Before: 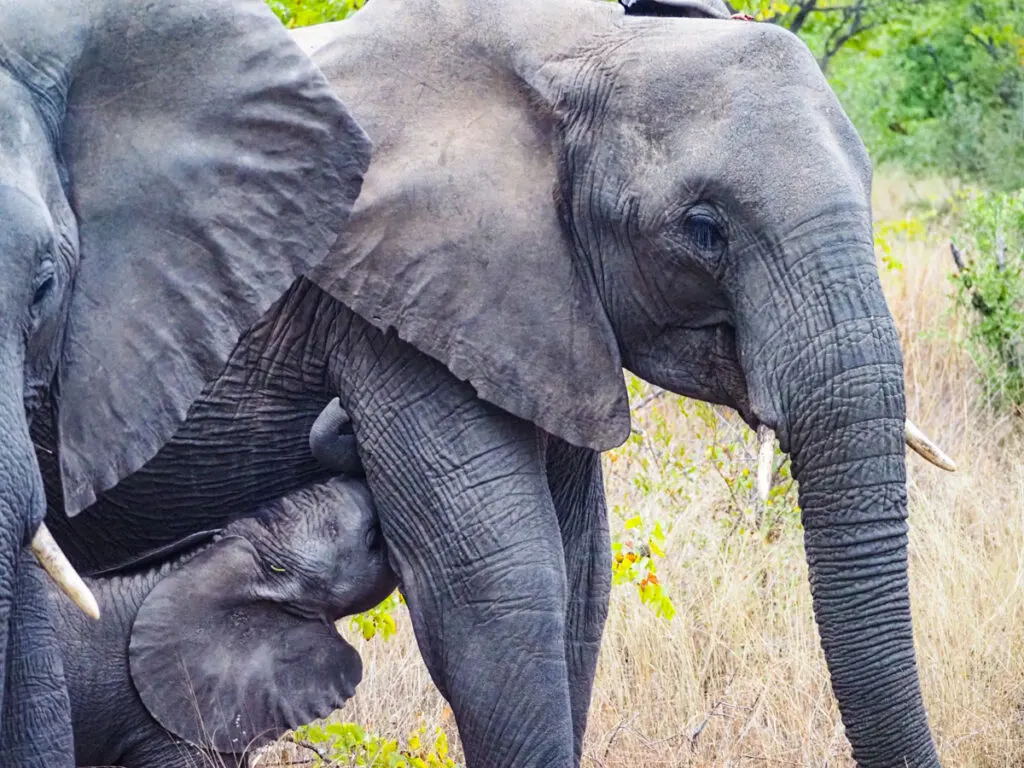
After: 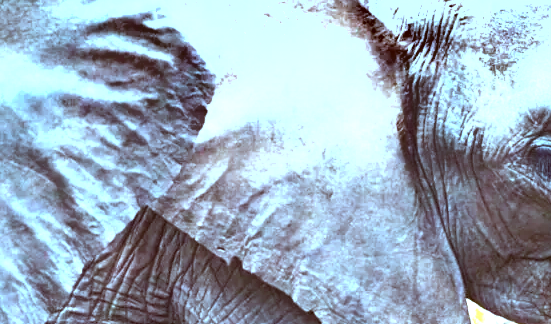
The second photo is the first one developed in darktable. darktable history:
shadows and highlights: shadows 52.42, soften with gaussian
exposure: black level correction 0, exposure 1.75 EV, compensate exposure bias true, compensate highlight preservation false
crop: left 15.306%, top 9.065%, right 30.789%, bottom 48.638%
color correction: highlights a* -14.62, highlights b* -16.22, shadows a* 10.12, shadows b* 29.4
